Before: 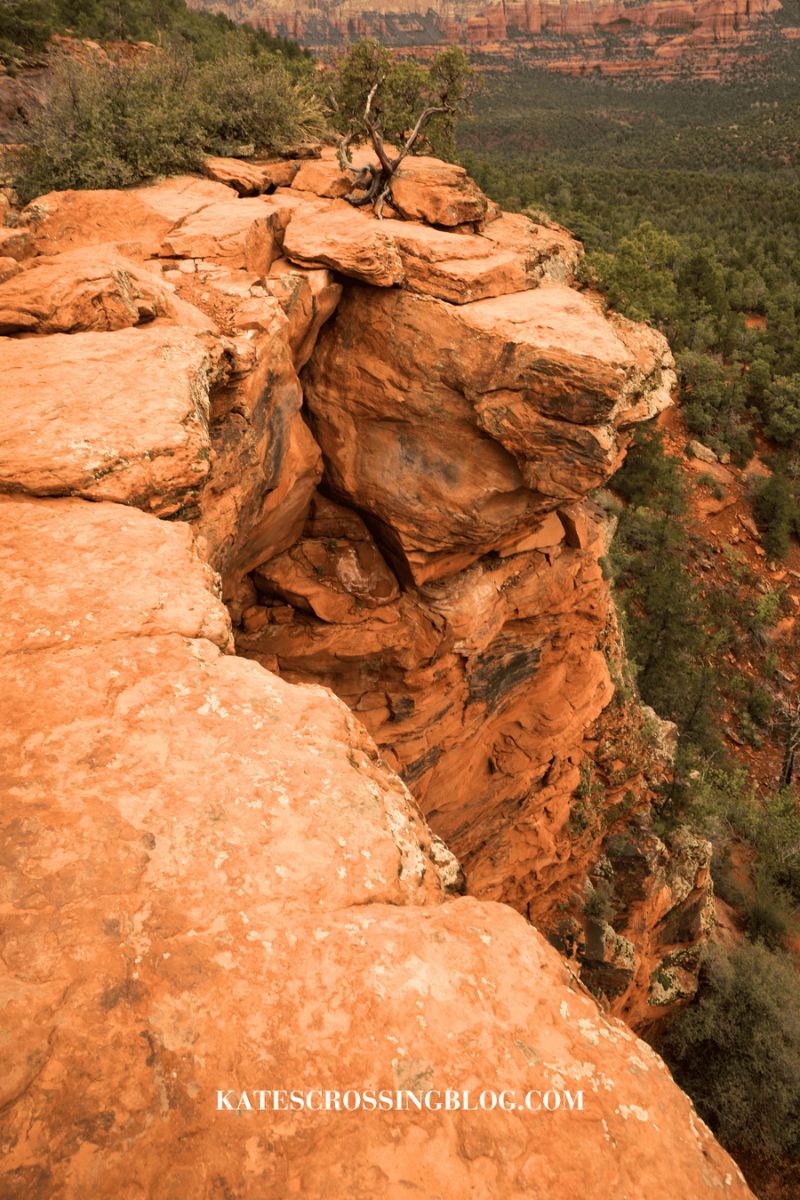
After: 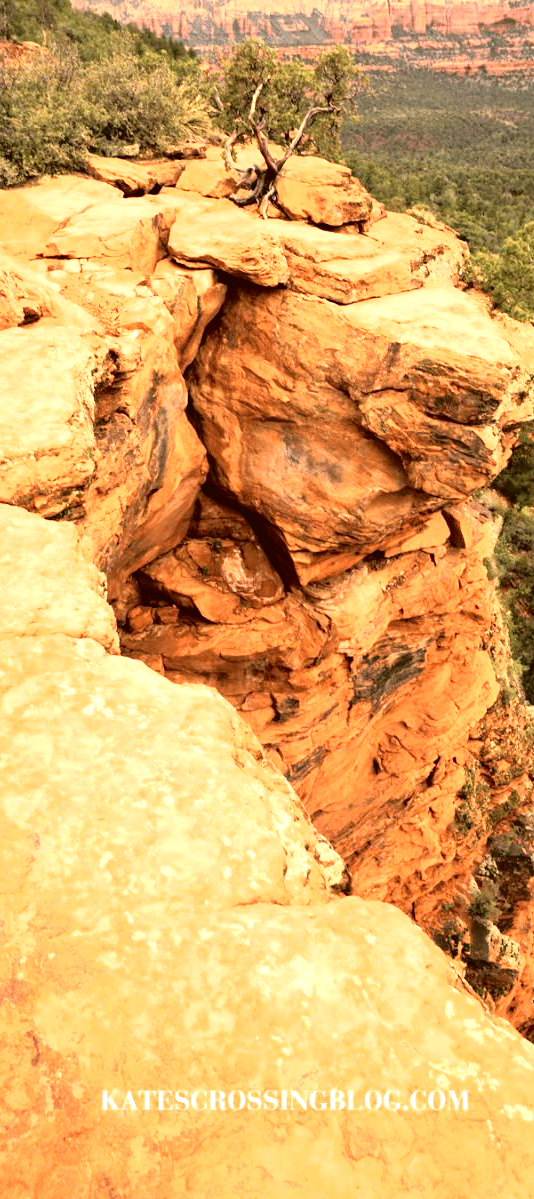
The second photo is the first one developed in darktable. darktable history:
crop and rotate: left 14.426%, right 18.763%
color correction: highlights b* -0.004, saturation 1.11
tone curve: curves: ch0 [(0, 0) (0.003, 0.033) (0.011, 0.033) (0.025, 0.036) (0.044, 0.039) (0.069, 0.04) (0.1, 0.043) (0.136, 0.052) (0.177, 0.085) (0.224, 0.14) (0.277, 0.225) (0.335, 0.333) (0.399, 0.419) (0.468, 0.51) (0.543, 0.603) (0.623, 0.713) (0.709, 0.808) (0.801, 0.901) (0.898, 0.98) (1, 1)], color space Lab, independent channels, preserve colors none
exposure: exposure 1.001 EV, compensate highlight preservation false
